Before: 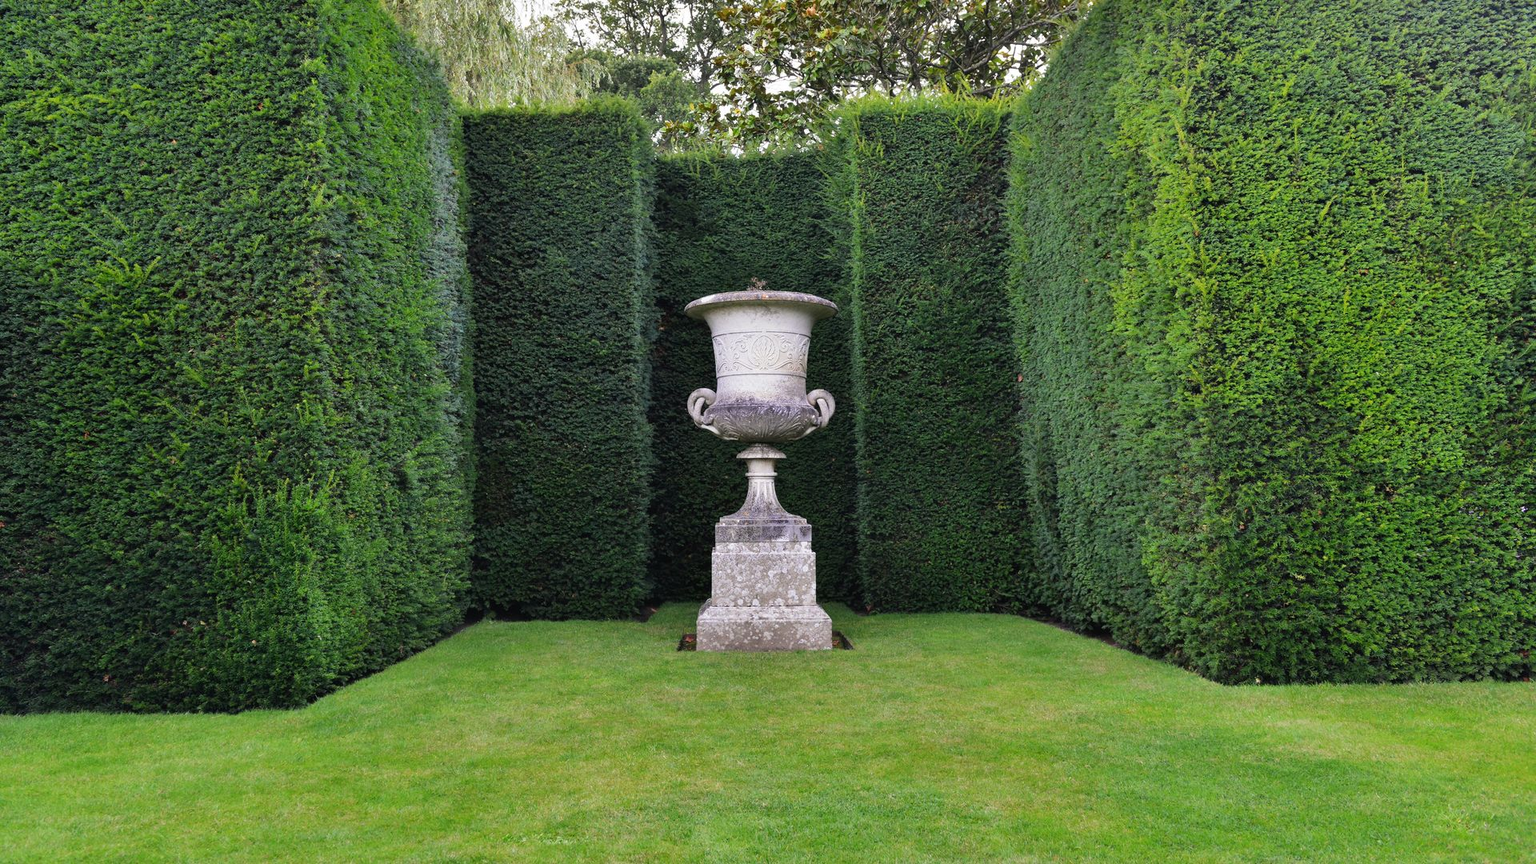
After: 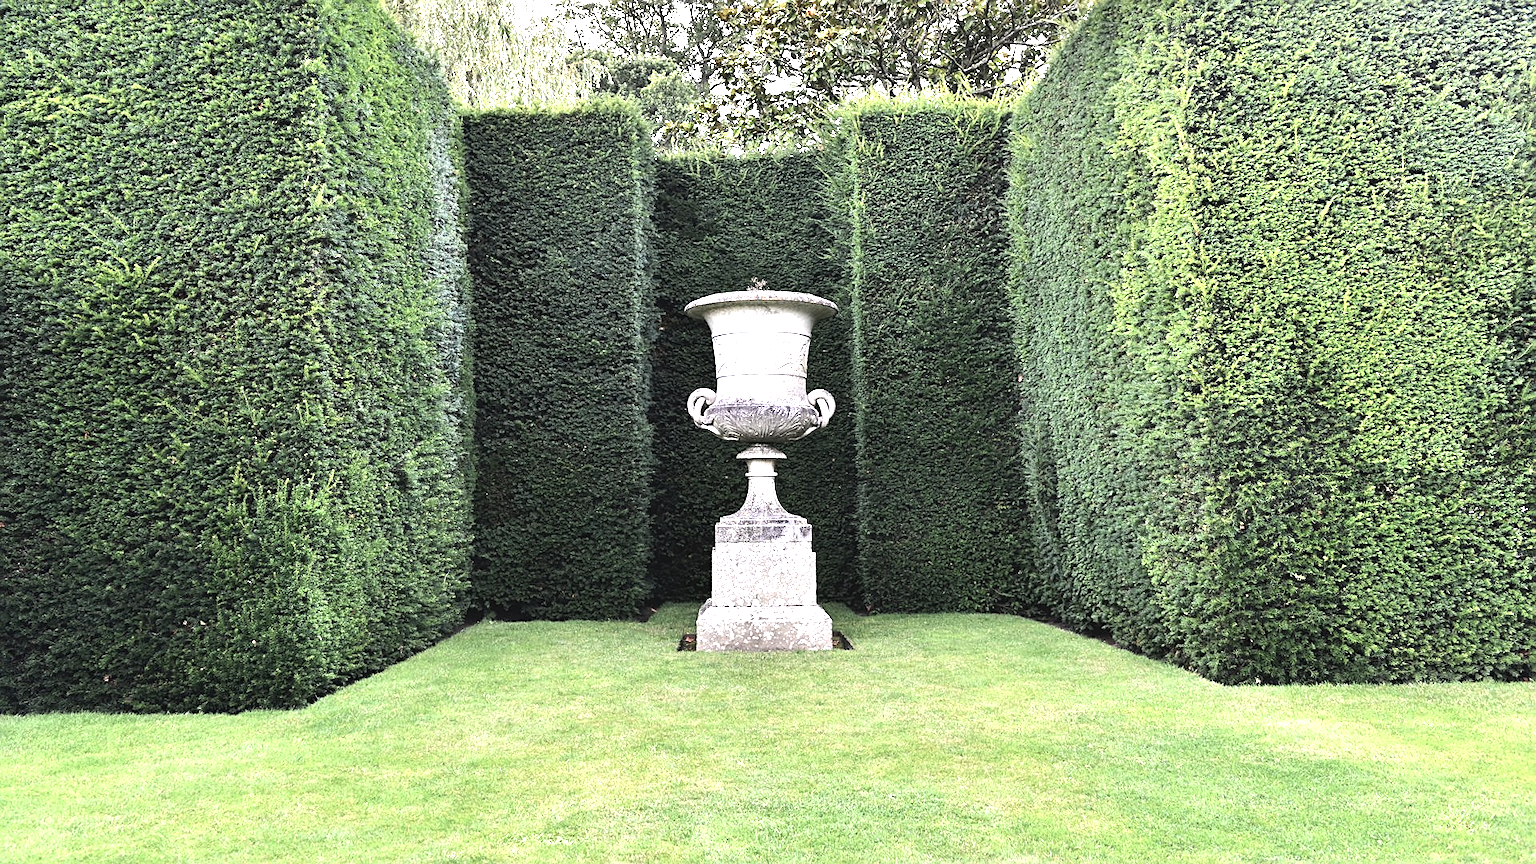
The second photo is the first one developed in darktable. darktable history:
contrast brightness saturation: contrast -0.064, saturation -0.412
sharpen: on, module defaults
exposure: black level correction 0, exposure 1 EV, compensate highlight preservation false
tone equalizer: -8 EV -0.73 EV, -7 EV -0.698 EV, -6 EV -0.61 EV, -5 EV -0.377 EV, -3 EV 0.385 EV, -2 EV 0.6 EV, -1 EV 0.699 EV, +0 EV 0.744 EV, edges refinement/feathering 500, mask exposure compensation -1.57 EV, preserve details guided filter
